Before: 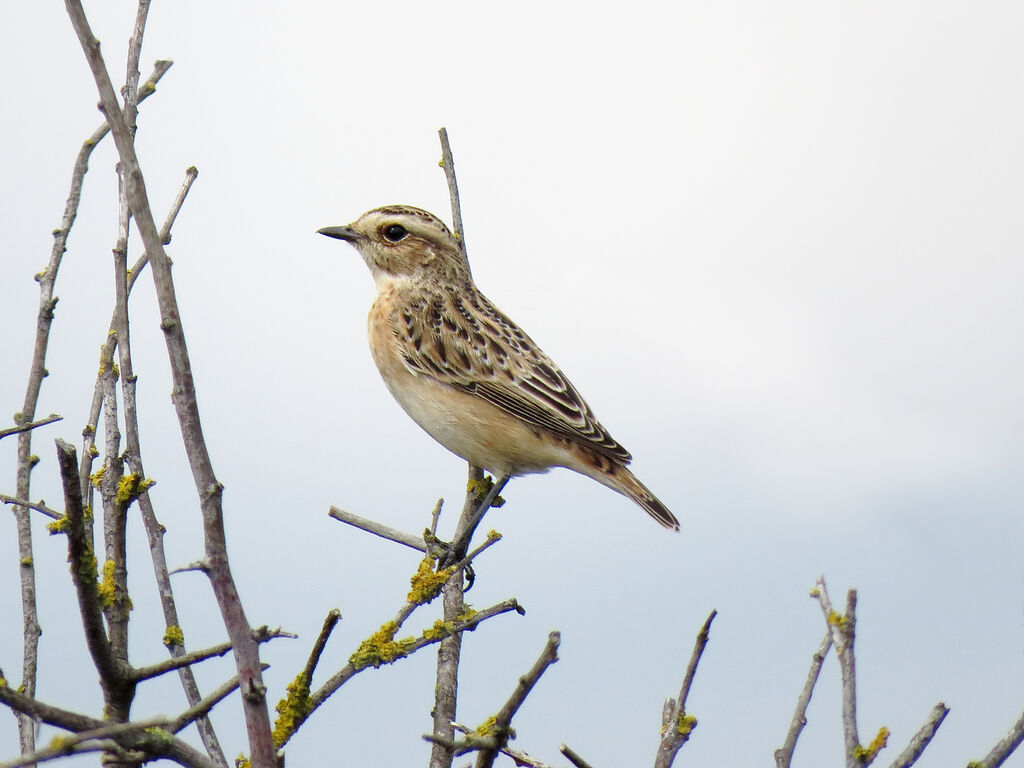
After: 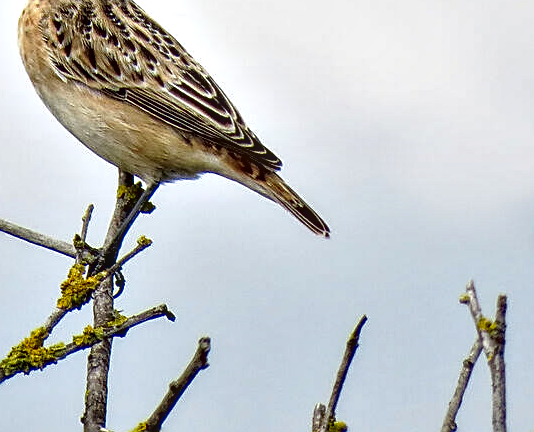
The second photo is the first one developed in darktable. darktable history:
levels: mode automatic, levels [0, 0.374, 0.749]
exposure: compensate exposure bias true, compensate highlight preservation false
contrast brightness saturation: contrast -0.024, brightness -0.005, saturation 0.045
crop: left 34.26%, top 38.369%, right 13.515%, bottom 5.285%
local contrast: detail 130%
sharpen: on, module defaults
contrast equalizer: octaves 7, y [[0.6 ×6], [0.55 ×6], [0 ×6], [0 ×6], [0 ×6]]
